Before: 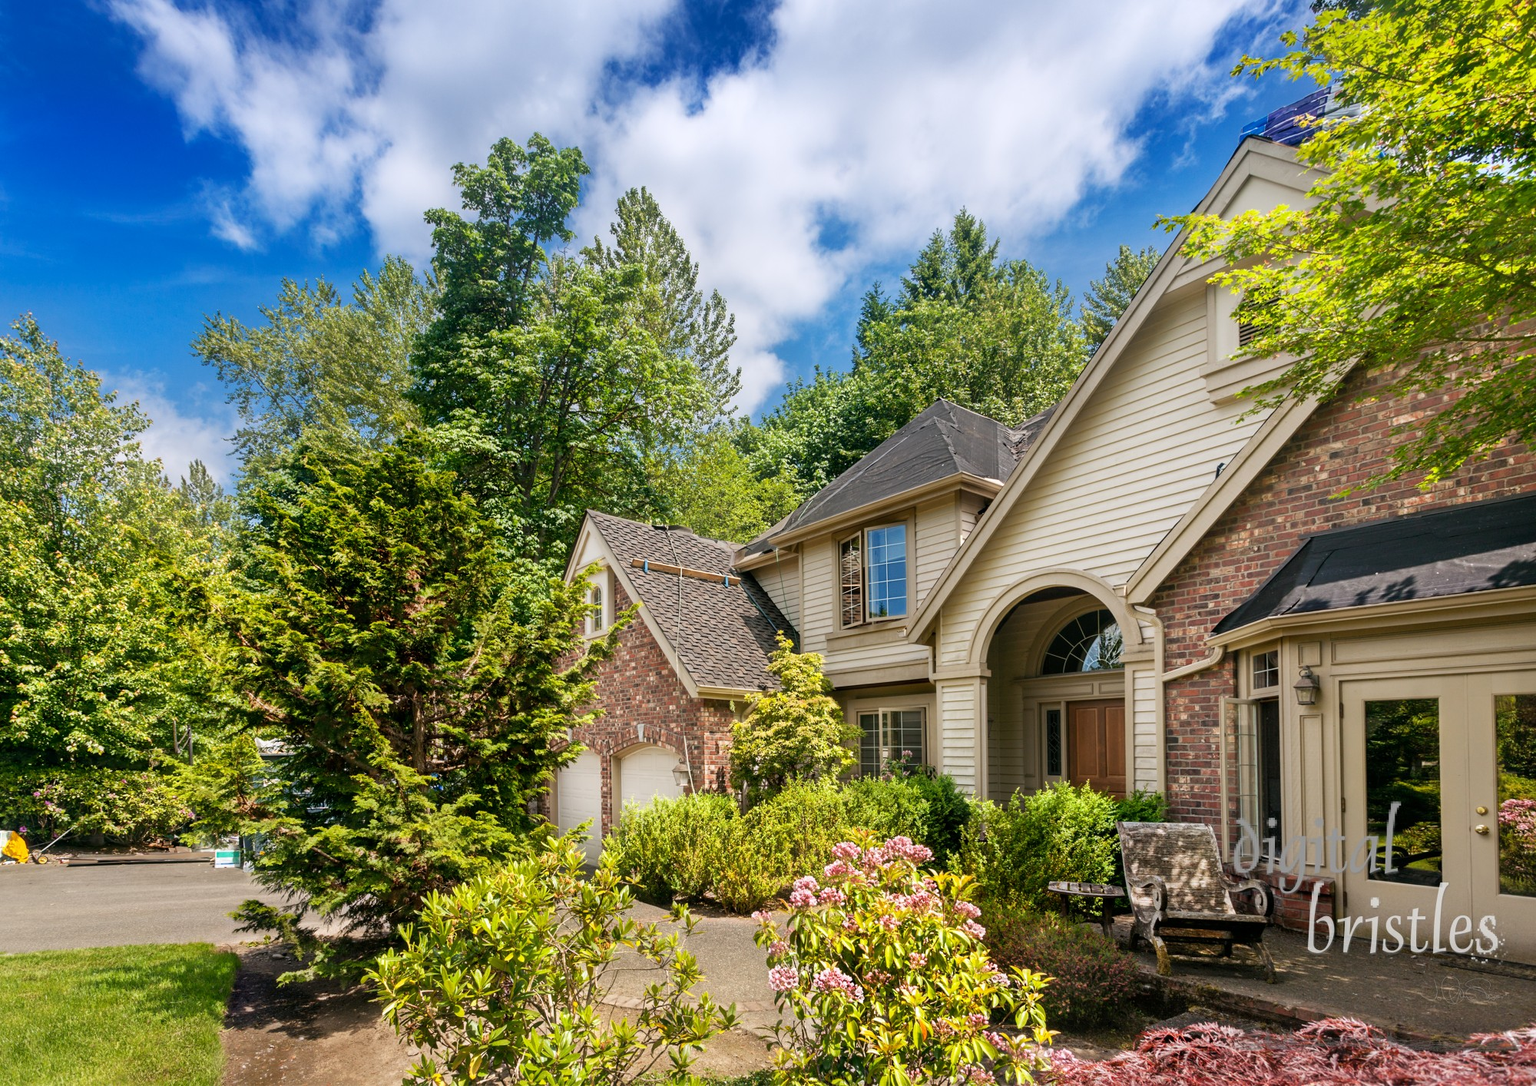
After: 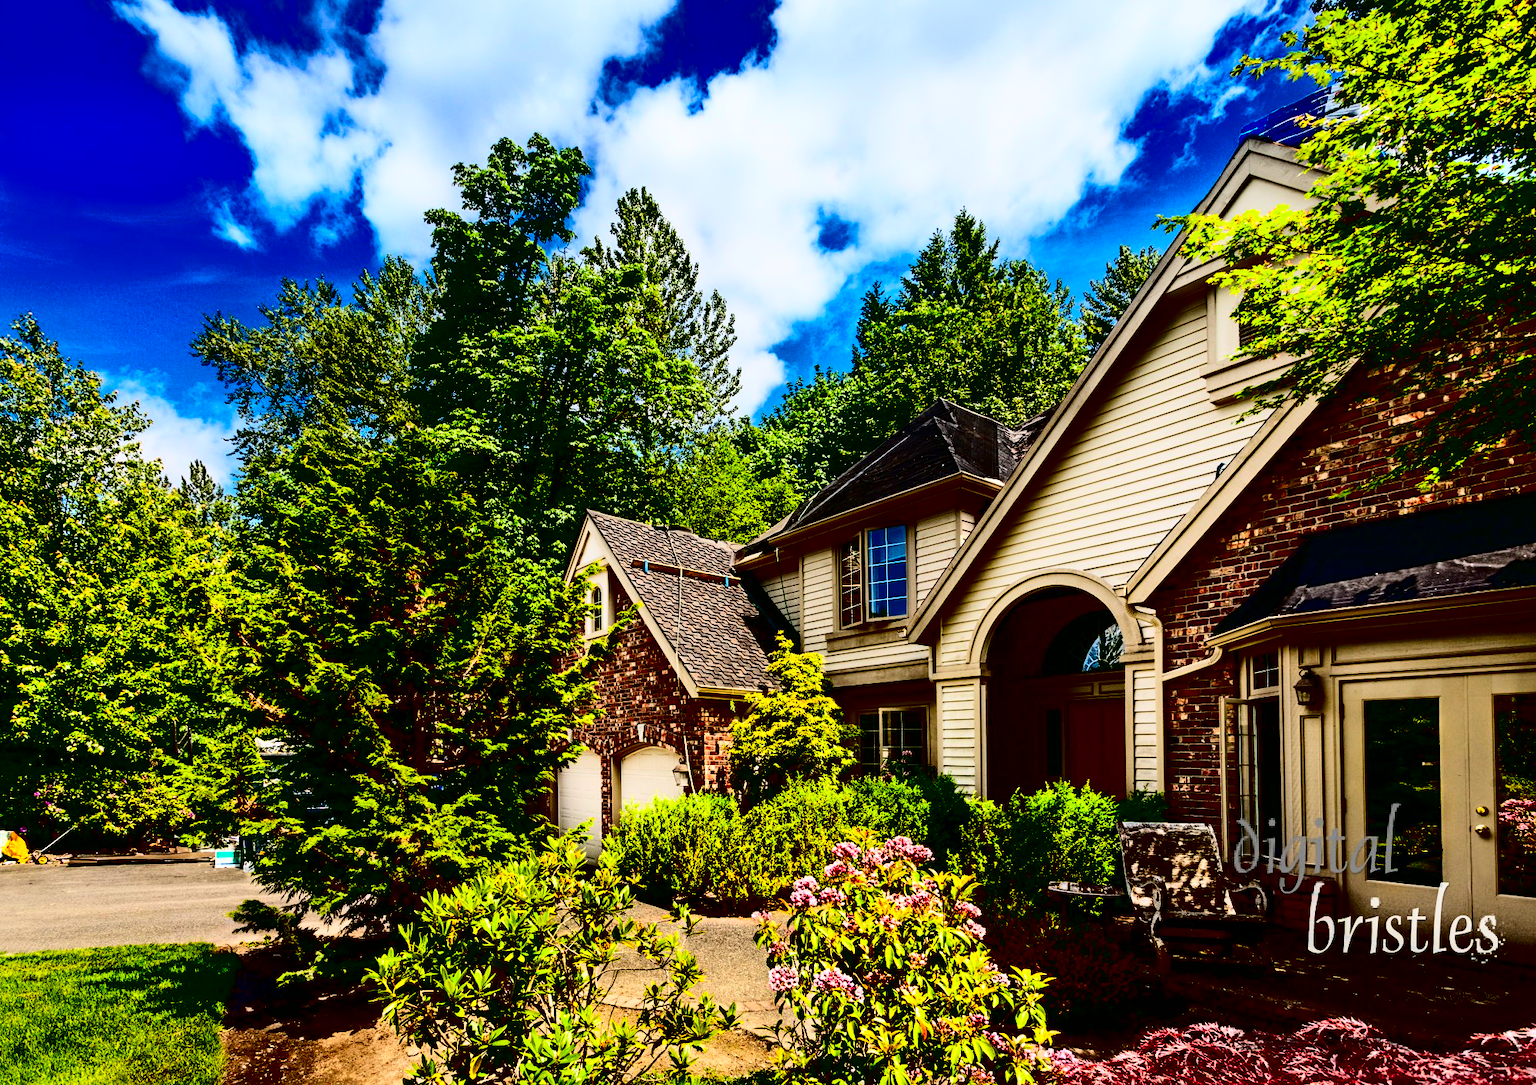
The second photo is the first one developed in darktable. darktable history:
contrast brightness saturation: contrast 0.767, brightness -0.996, saturation 0.994
